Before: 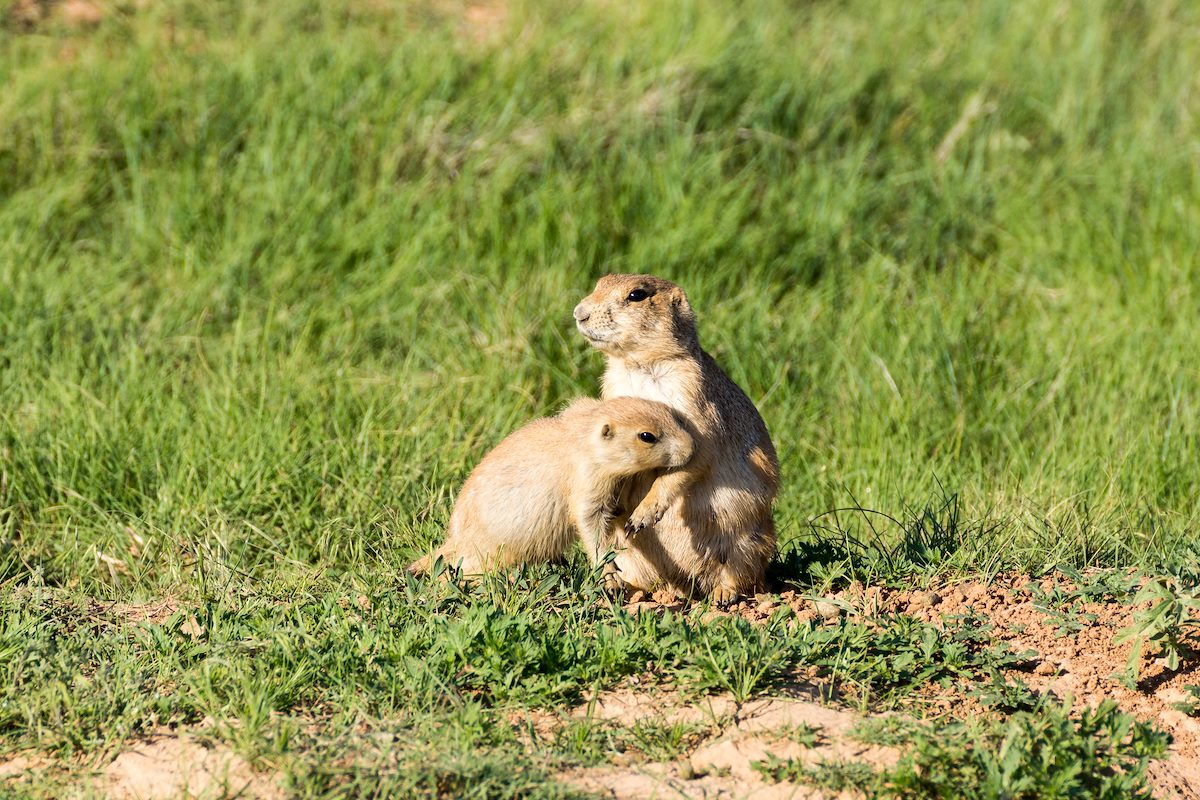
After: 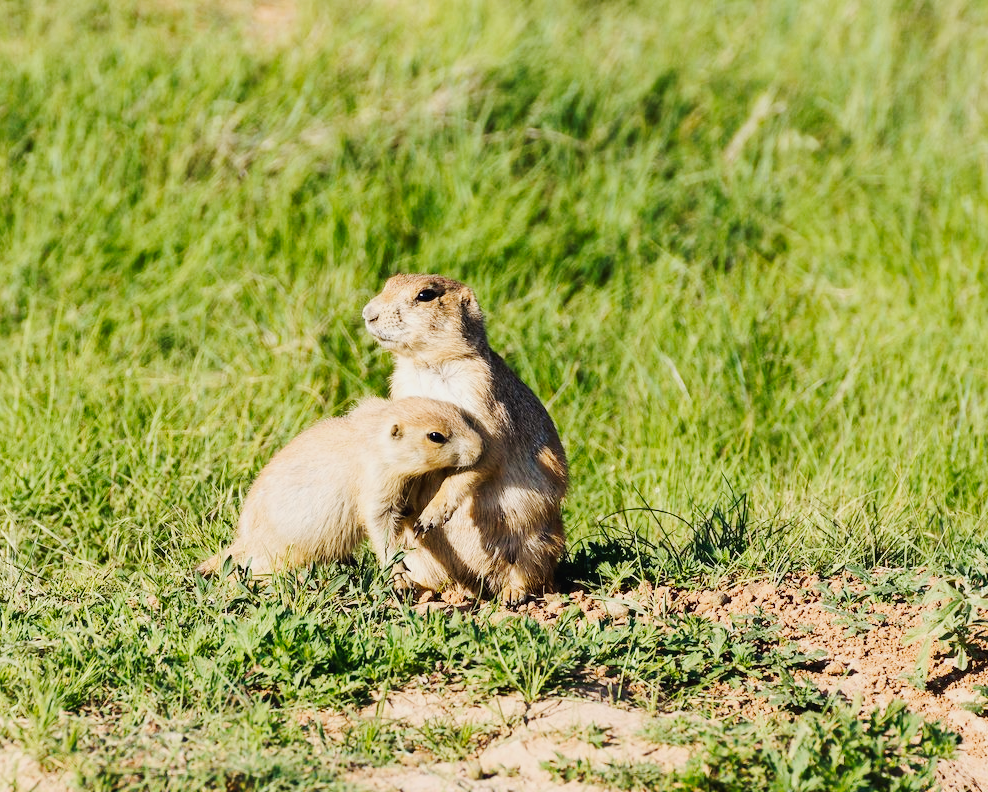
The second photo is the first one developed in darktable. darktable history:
exposure: exposure 0.202 EV, compensate exposure bias true, compensate highlight preservation false
crop: left 17.596%, bottom 0.035%
tone curve: curves: ch0 [(0, 0.018) (0.036, 0.038) (0.15, 0.131) (0.27, 0.247) (0.503, 0.556) (0.763, 0.785) (1, 0.919)]; ch1 [(0, 0) (0.203, 0.158) (0.333, 0.283) (0.451, 0.417) (0.502, 0.5) (0.519, 0.522) (0.562, 0.588) (0.603, 0.664) (0.722, 0.813) (1, 1)]; ch2 [(0, 0) (0.29, 0.295) (0.404, 0.436) (0.497, 0.499) (0.521, 0.523) (0.561, 0.605) (0.639, 0.664) (0.712, 0.764) (1, 1)], preserve colors none
